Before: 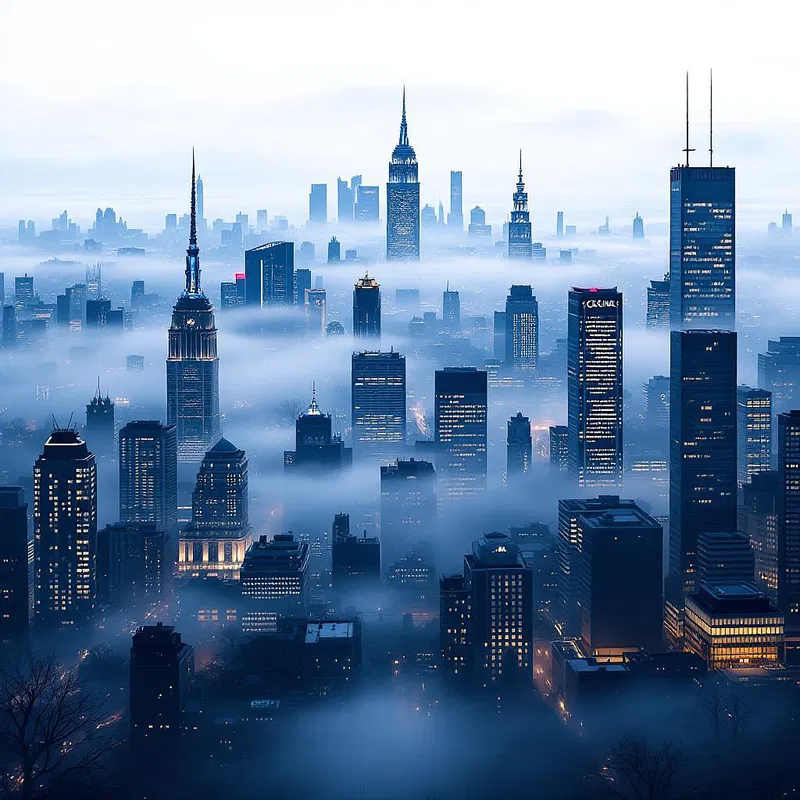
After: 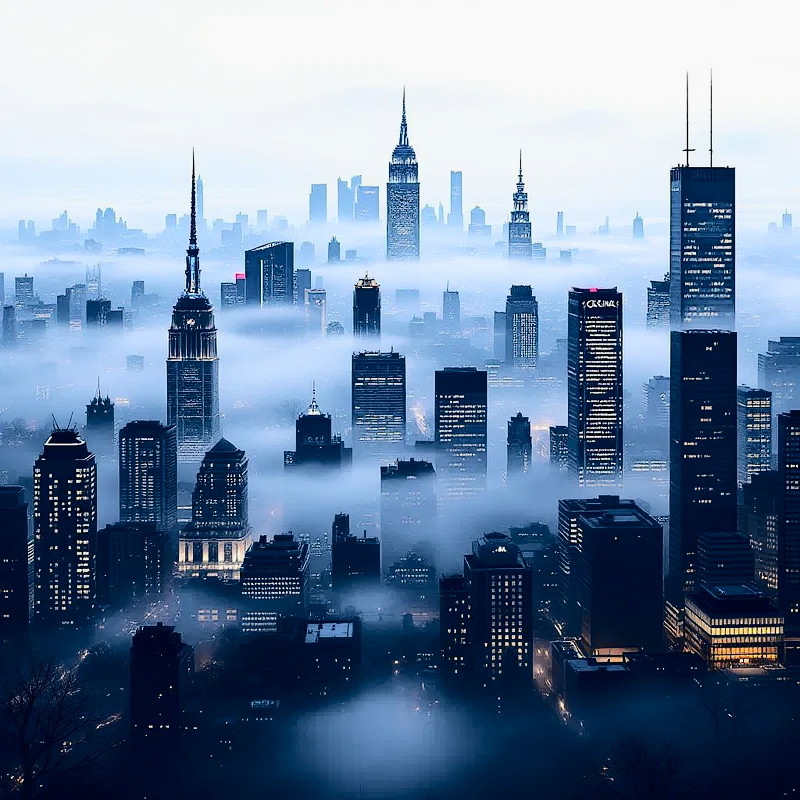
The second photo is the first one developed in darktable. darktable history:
tone curve: curves: ch0 [(0, 0) (0.094, 0.039) (0.243, 0.155) (0.411, 0.482) (0.479, 0.583) (0.654, 0.742) (0.793, 0.851) (0.994, 0.974)]; ch1 [(0, 0) (0.161, 0.092) (0.35, 0.33) (0.392, 0.392) (0.456, 0.456) (0.505, 0.502) (0.537, 0.518) (0.553, 0.53) (0.573, 0.569) (0.718, 0.718) (1, 1)]; ch2 [(0, 0) (0.346, 0.362) (0.411, 0.412) (0.502, 0.502) (0.531, 0.521) (0.576, 0.553) (0.615, 0.621) (1, 1)], color space Lab, independent channels, preserve colors none
